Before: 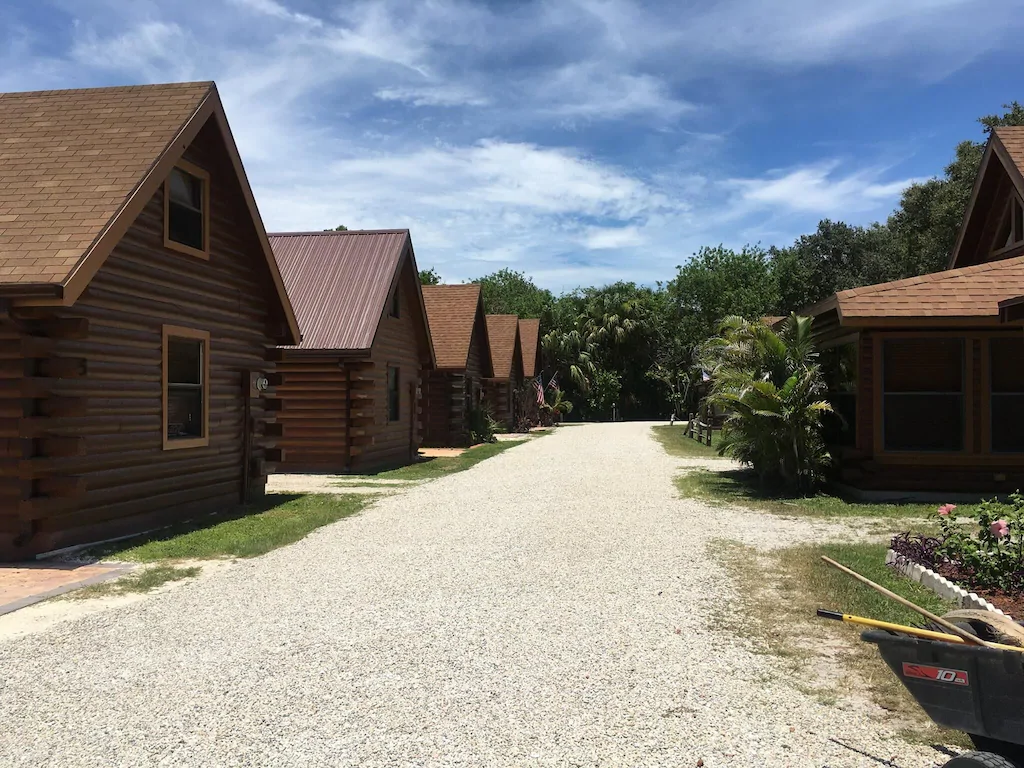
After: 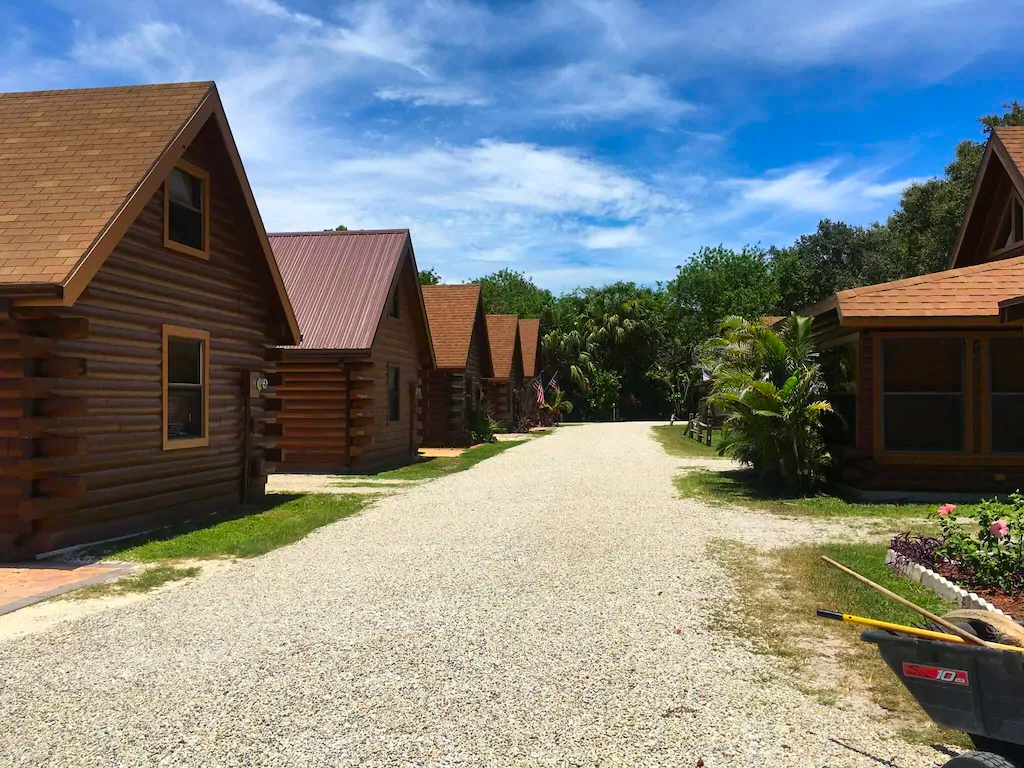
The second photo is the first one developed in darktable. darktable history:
contrast brightness saturation: saturation 0.5
shadows and highlights: low approximation 0.01, soften with gaussian
